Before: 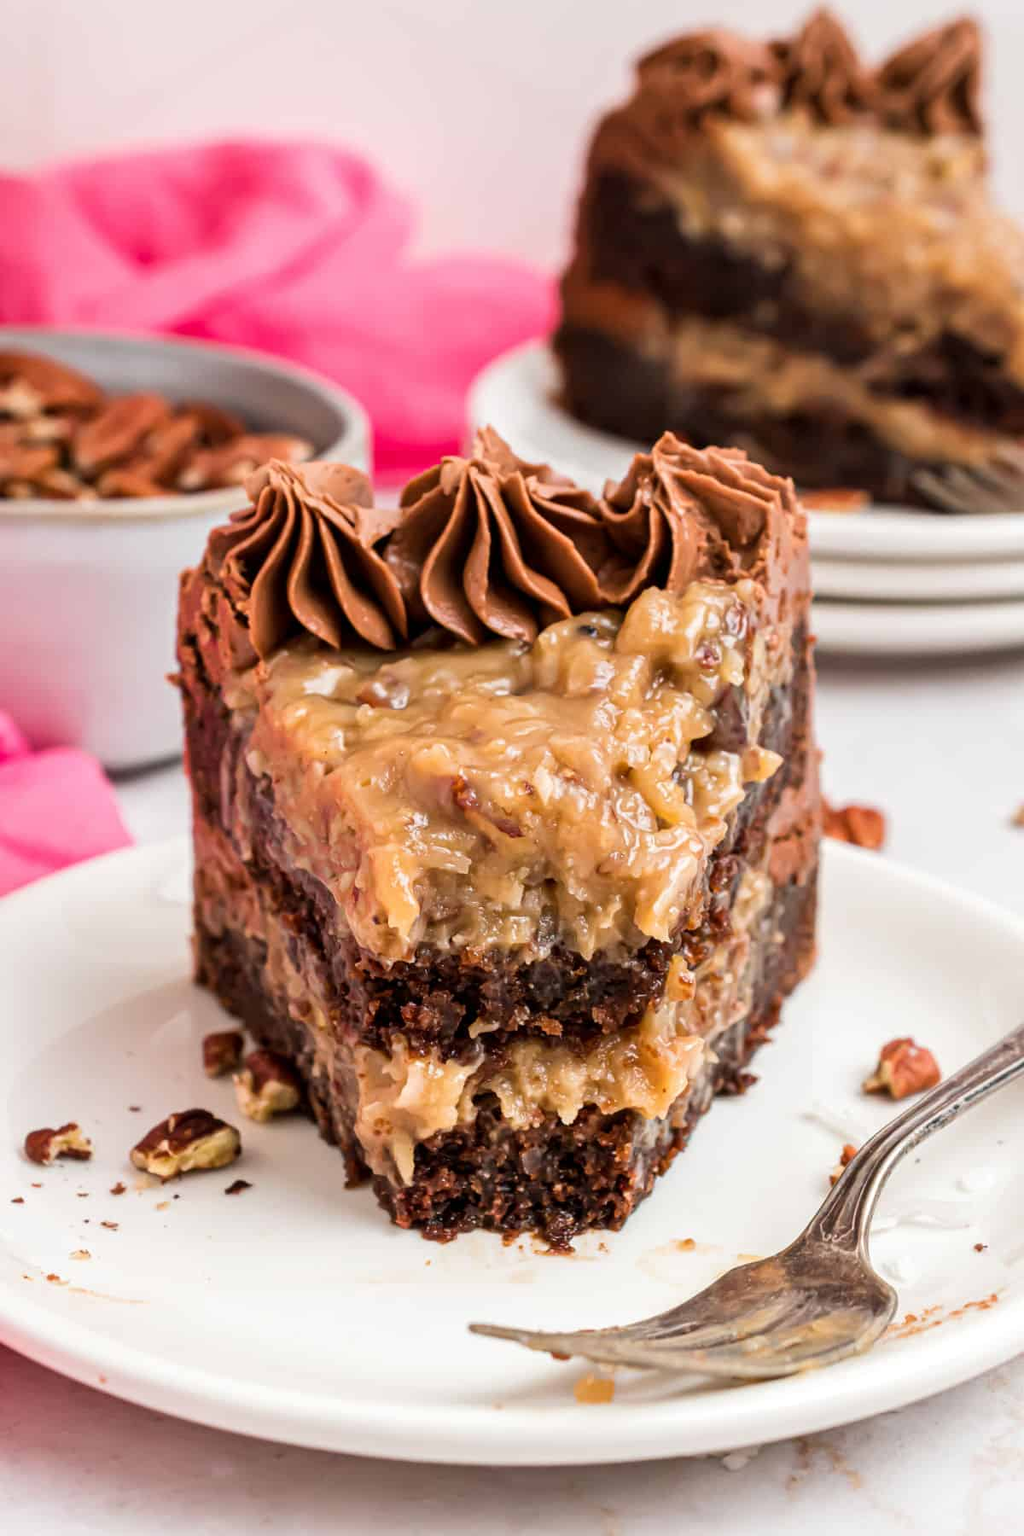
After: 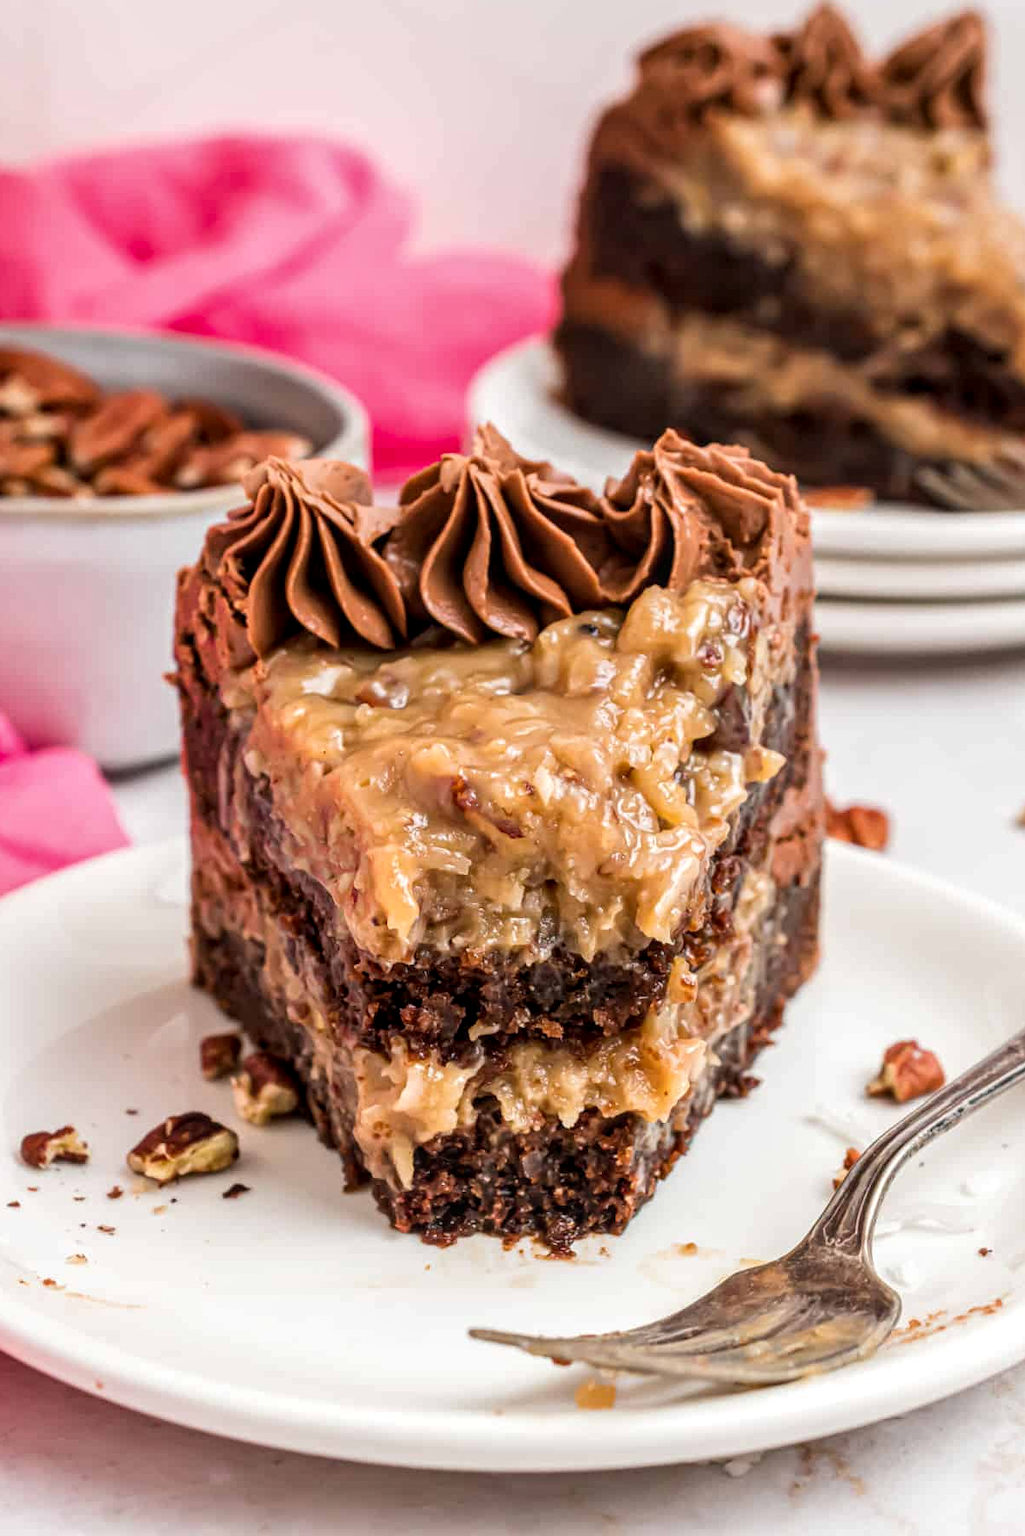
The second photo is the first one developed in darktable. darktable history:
local contrast: on, module defaults
crop: left 0.434%, top 0.485%, right 0.244%, bottom 0.386%
